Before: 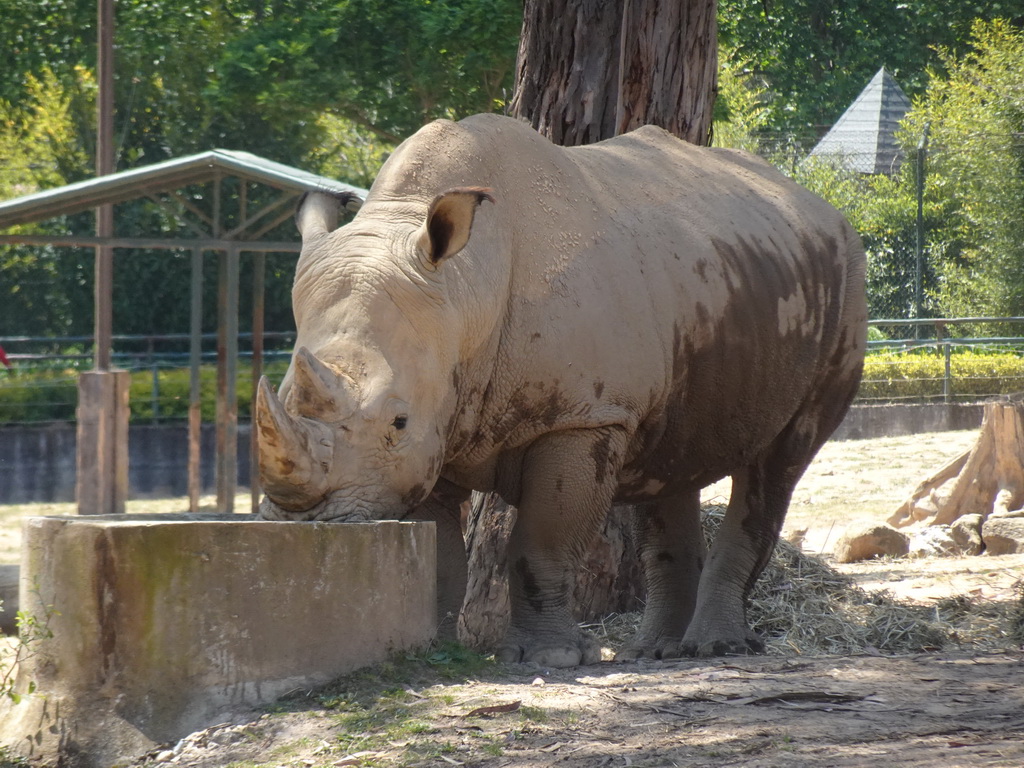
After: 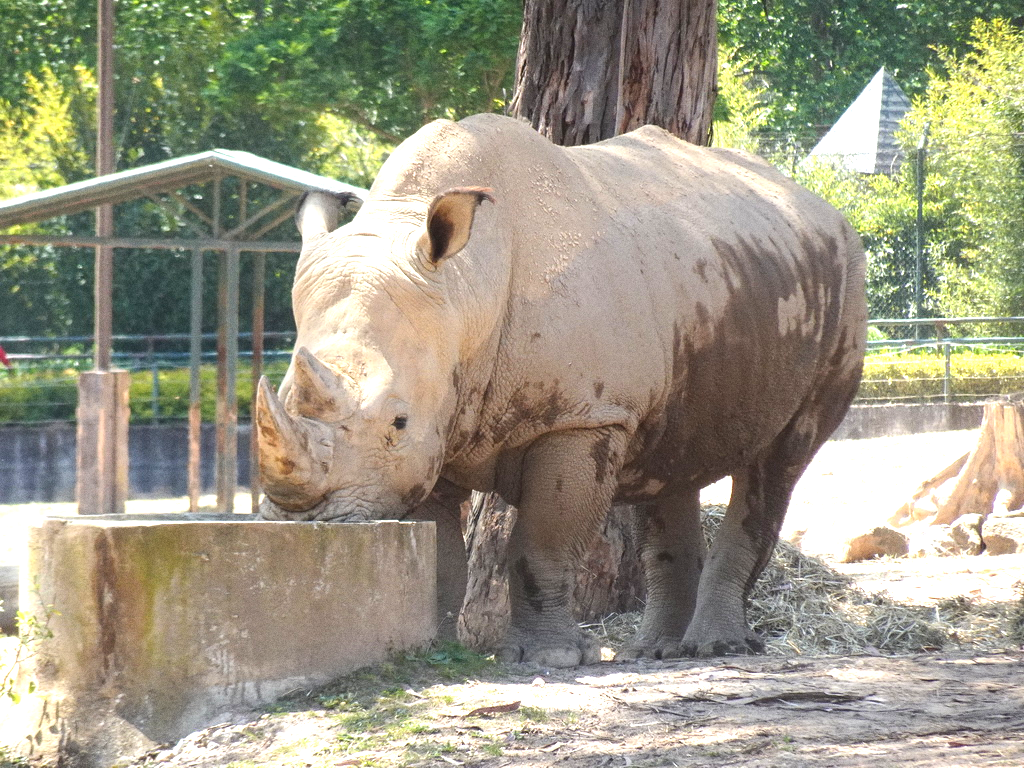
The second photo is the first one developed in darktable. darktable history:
contrast equalizer: y [[0.5 ×6], [0.5 ×6], [0.5, 0.5, 0.501, 0.545, 0.707, 0.863], [0 ×6], [0 ×6]]
exposure: exposure 1.223 EV, compensate highlight preservation false
grain: on, module defaults
